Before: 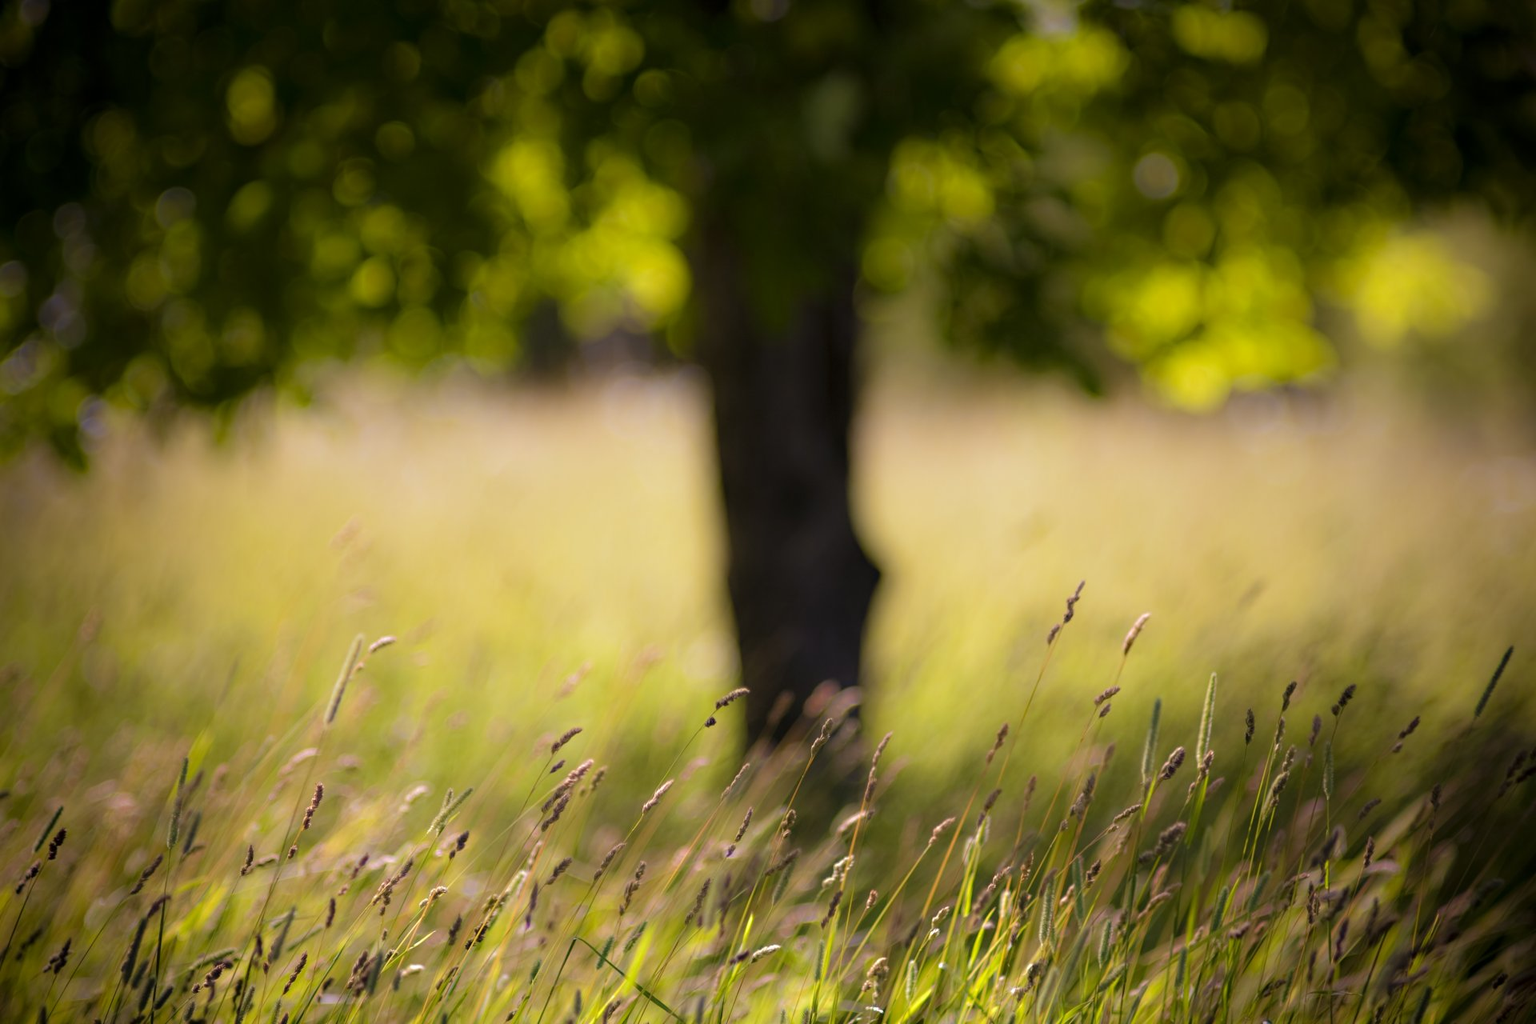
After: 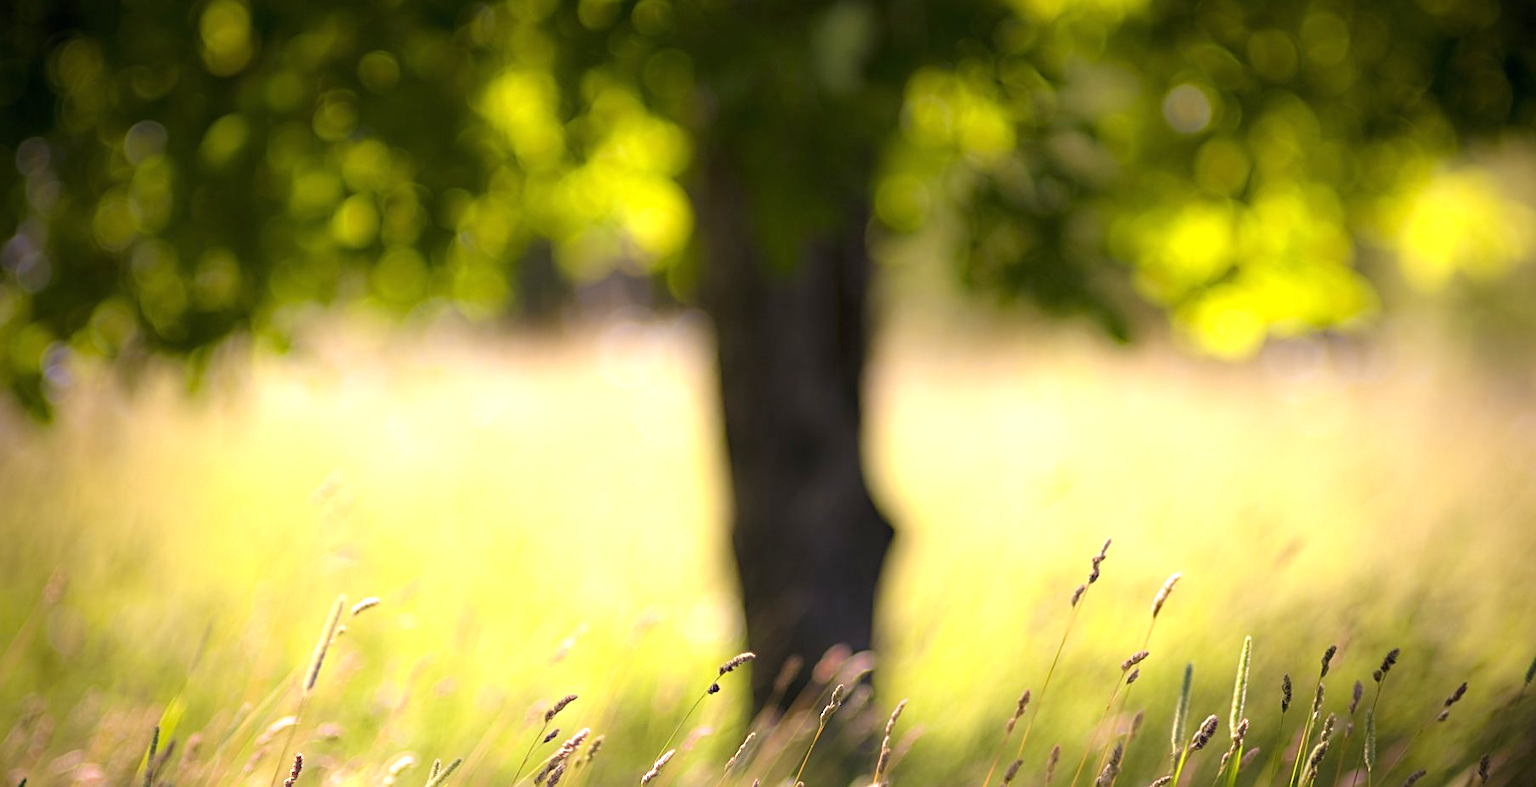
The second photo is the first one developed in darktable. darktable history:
exposure: black level correction 0, exposure 1 EV, compensate exposure bias true, compensate highlight preservation false
sharpen: on, module defaults
crop: left 2.546%, top 7.192%, right 3.283%, bottom 20.327%
